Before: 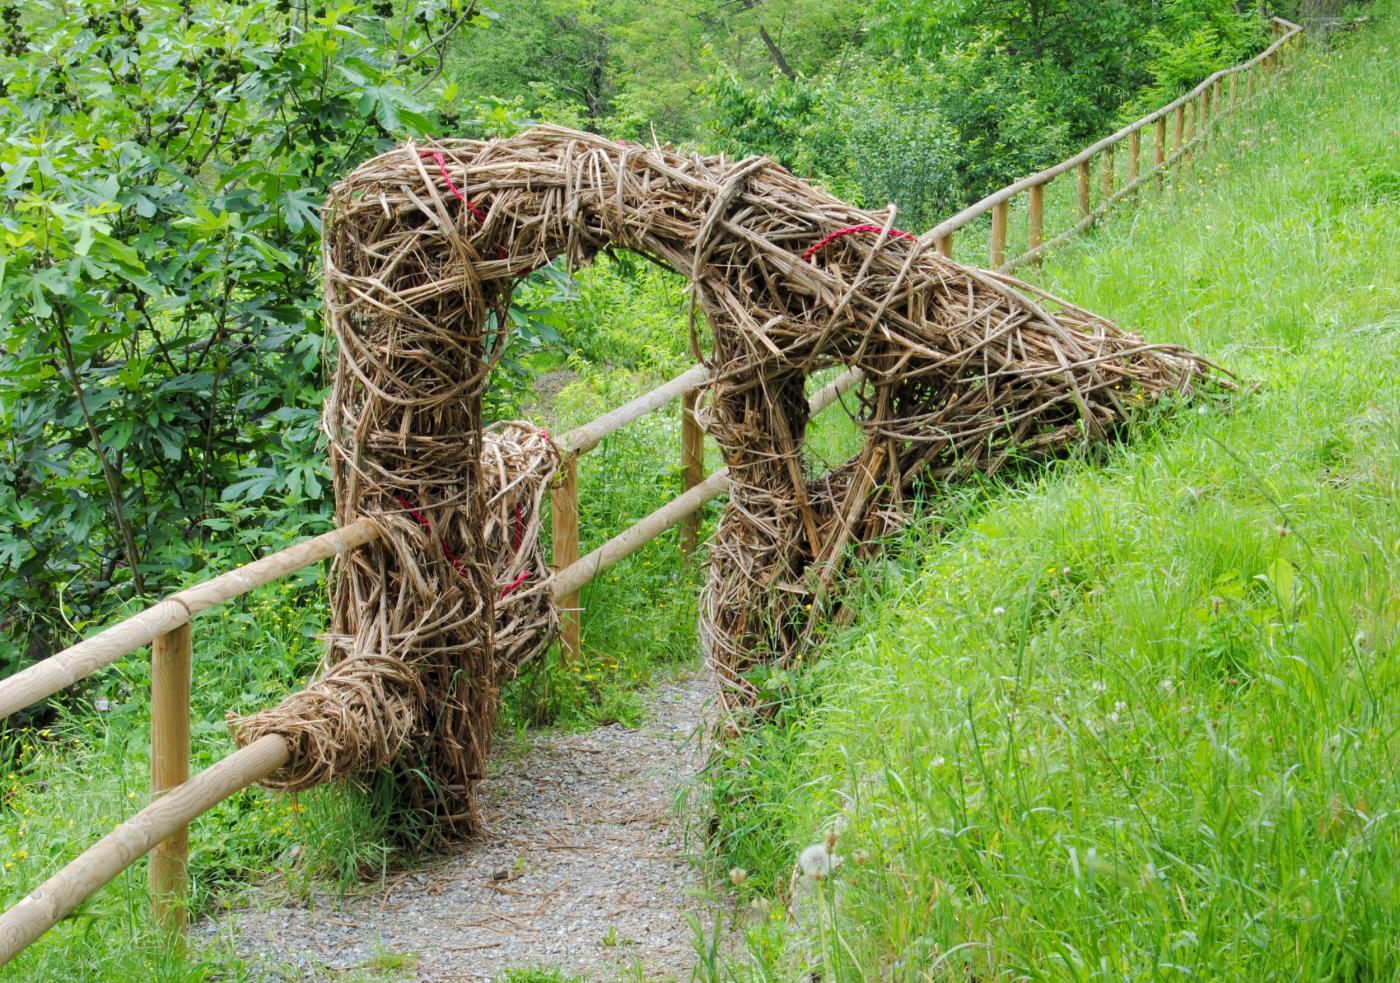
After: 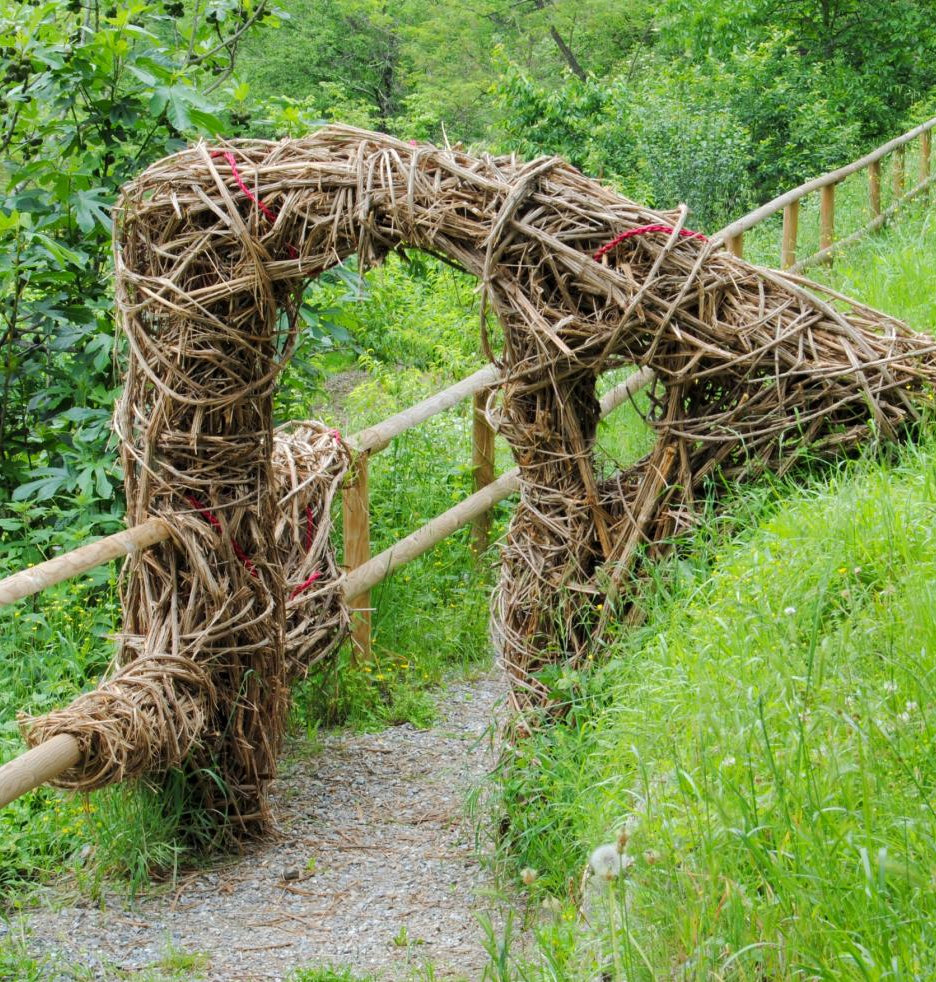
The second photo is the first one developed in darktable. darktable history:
crop and rotate: left 15.018%, right 18.087%
